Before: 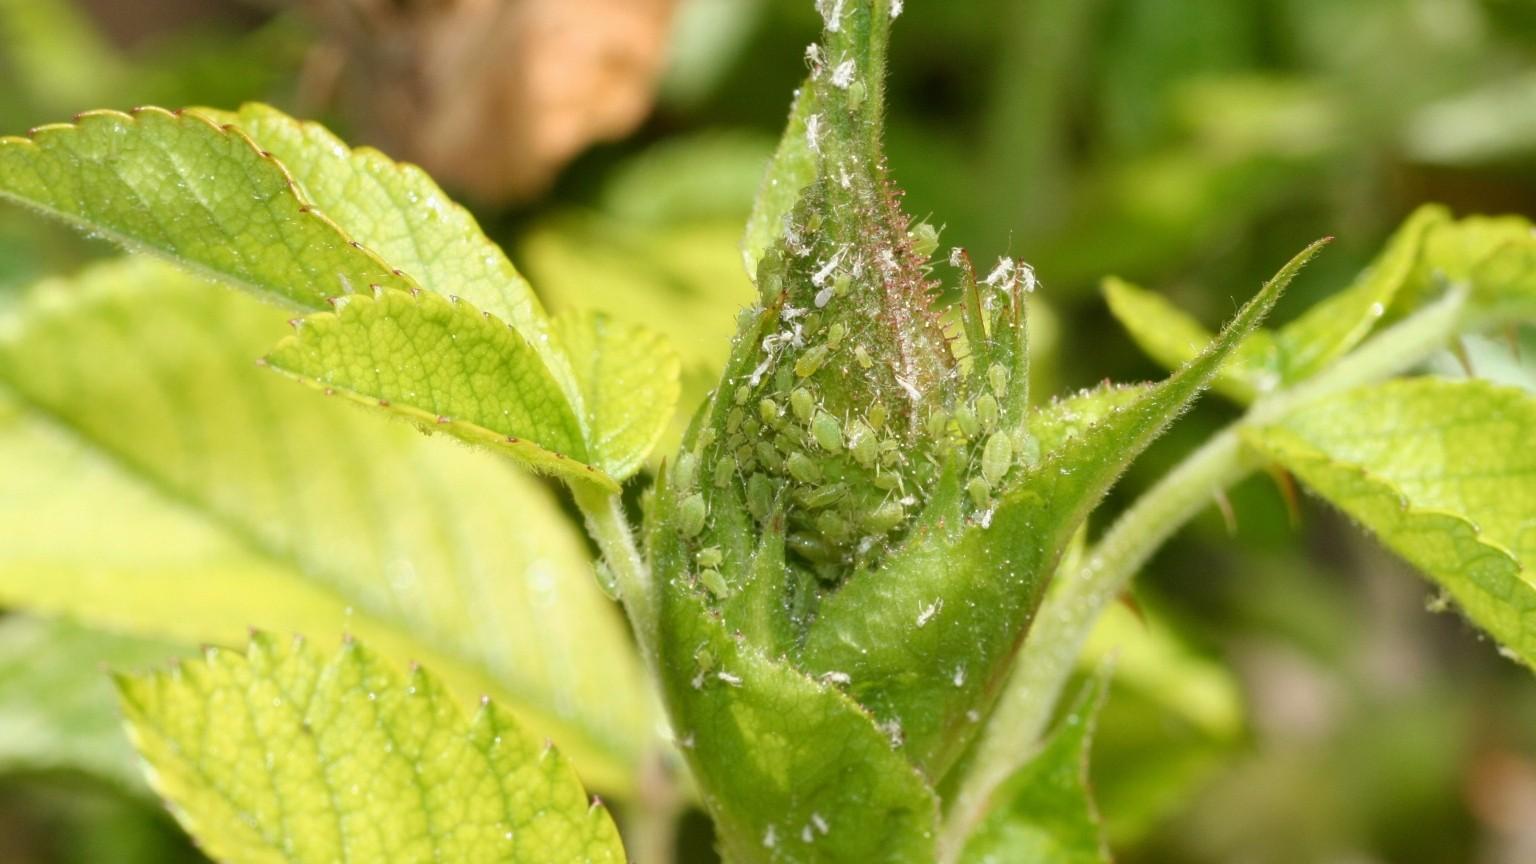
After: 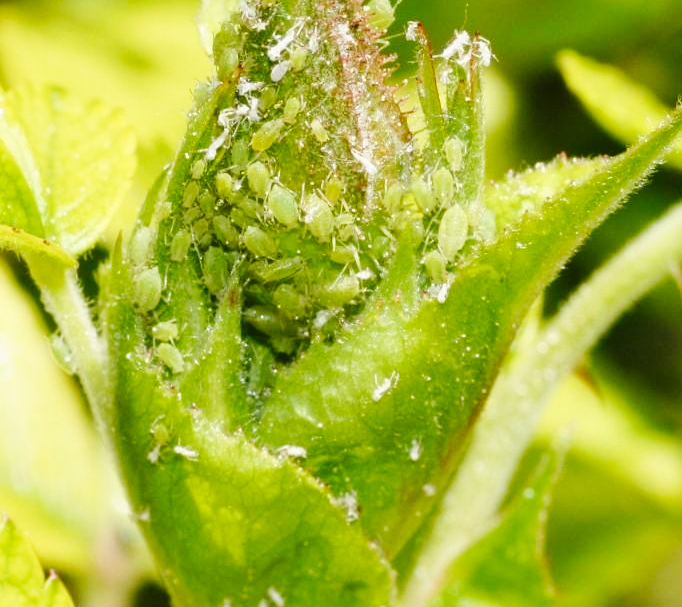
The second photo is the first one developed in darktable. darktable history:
base curve: curves: ch0 [(0, 0) (0.036, 0.025) (0.121, 0.166) (0.206, 0.329) (0.605, 0.79) (1, 1)], preserve colors none
crop: left 35.432%, top 26.233%, right 20.145%, bottom 3.432%
